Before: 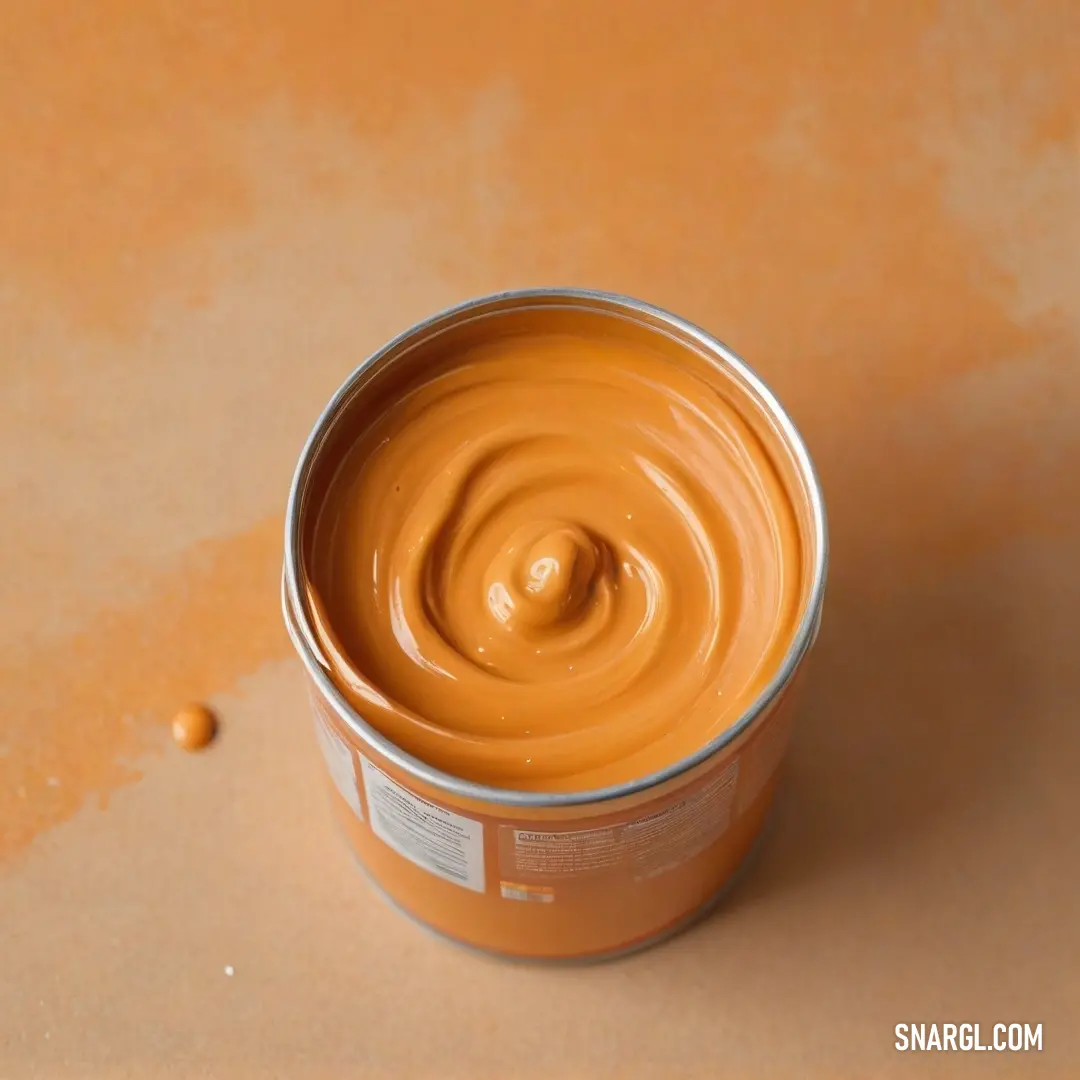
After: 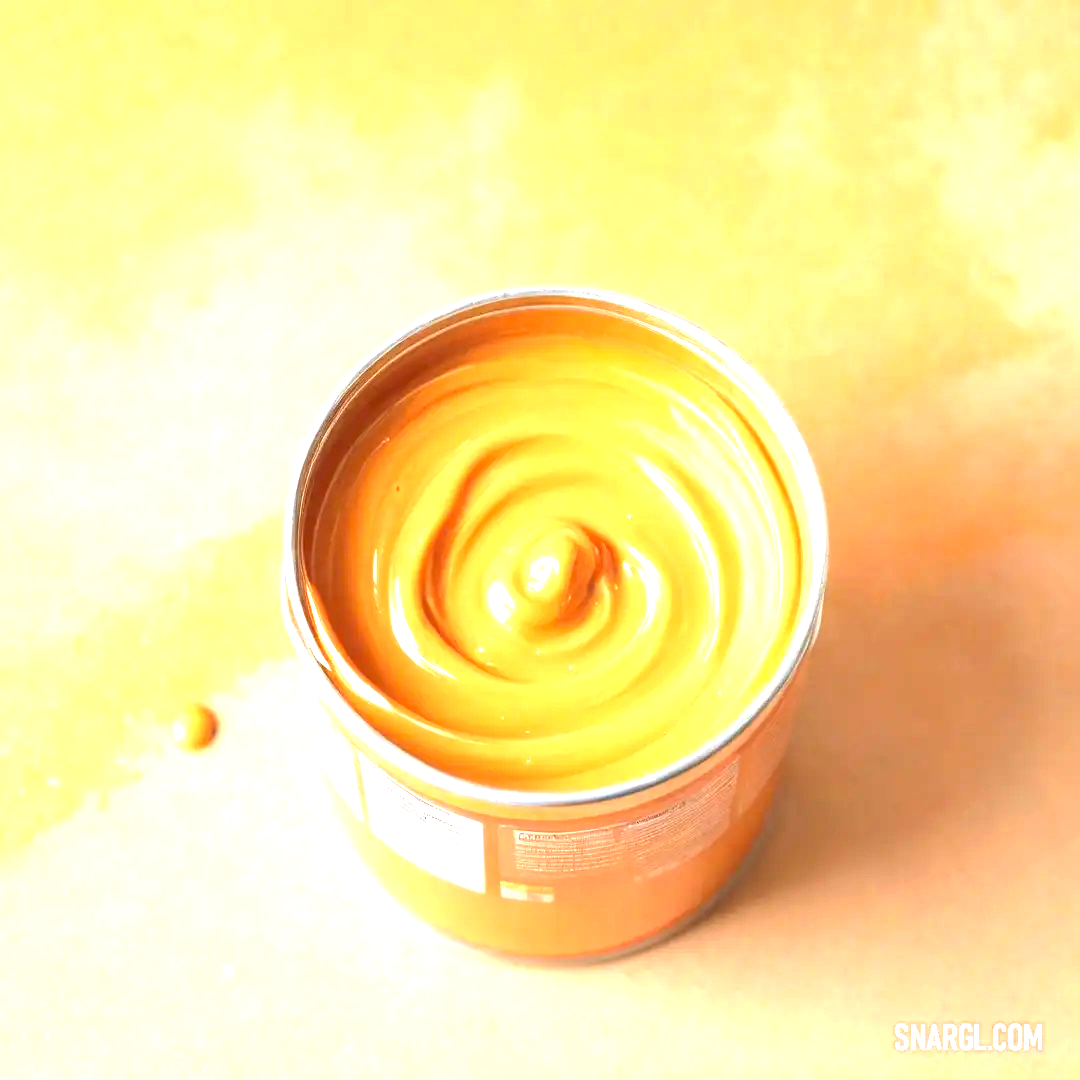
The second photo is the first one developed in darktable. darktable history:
exposure: exposure 2.016 EV, compensate exposure bias true, compensate highlight preservation false
